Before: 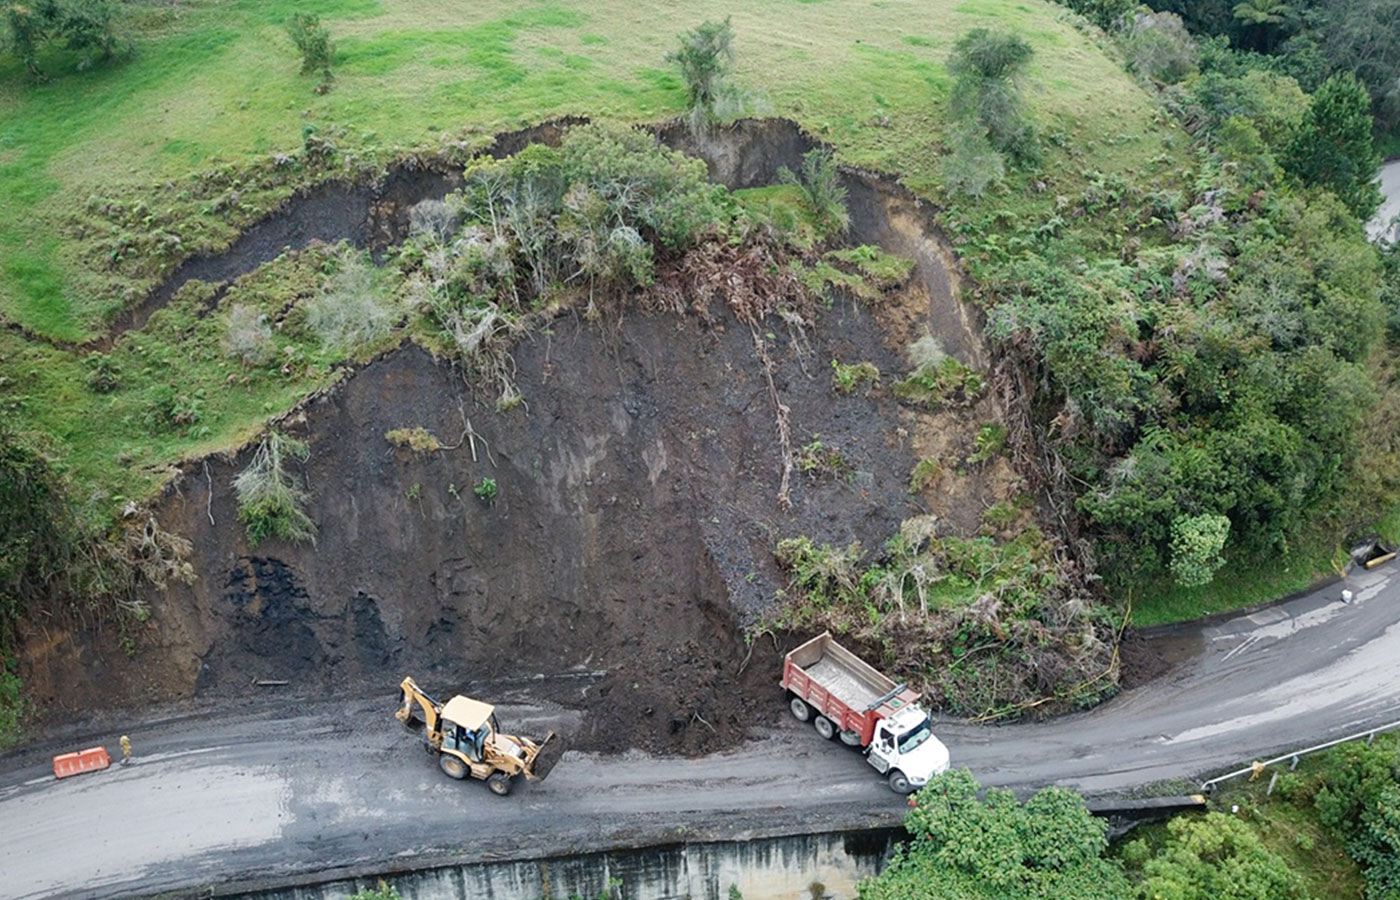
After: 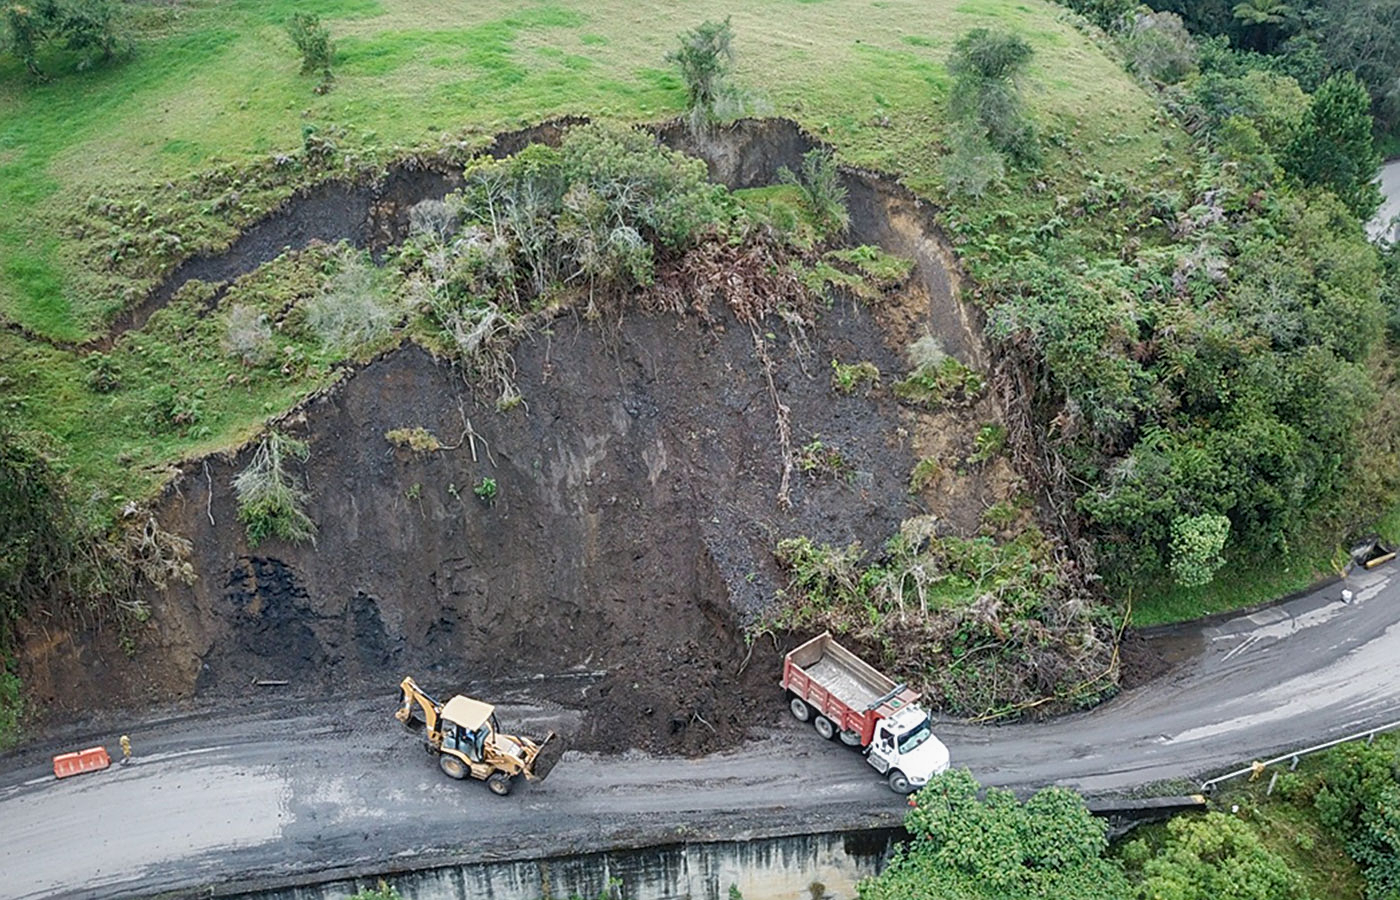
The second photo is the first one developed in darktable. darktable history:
local contrast: detail 110%
sharpen: on, module defaults
shadows and highlights: radius 125.46, shadows 21.19, highlights -21.19, low approximation 0.01
